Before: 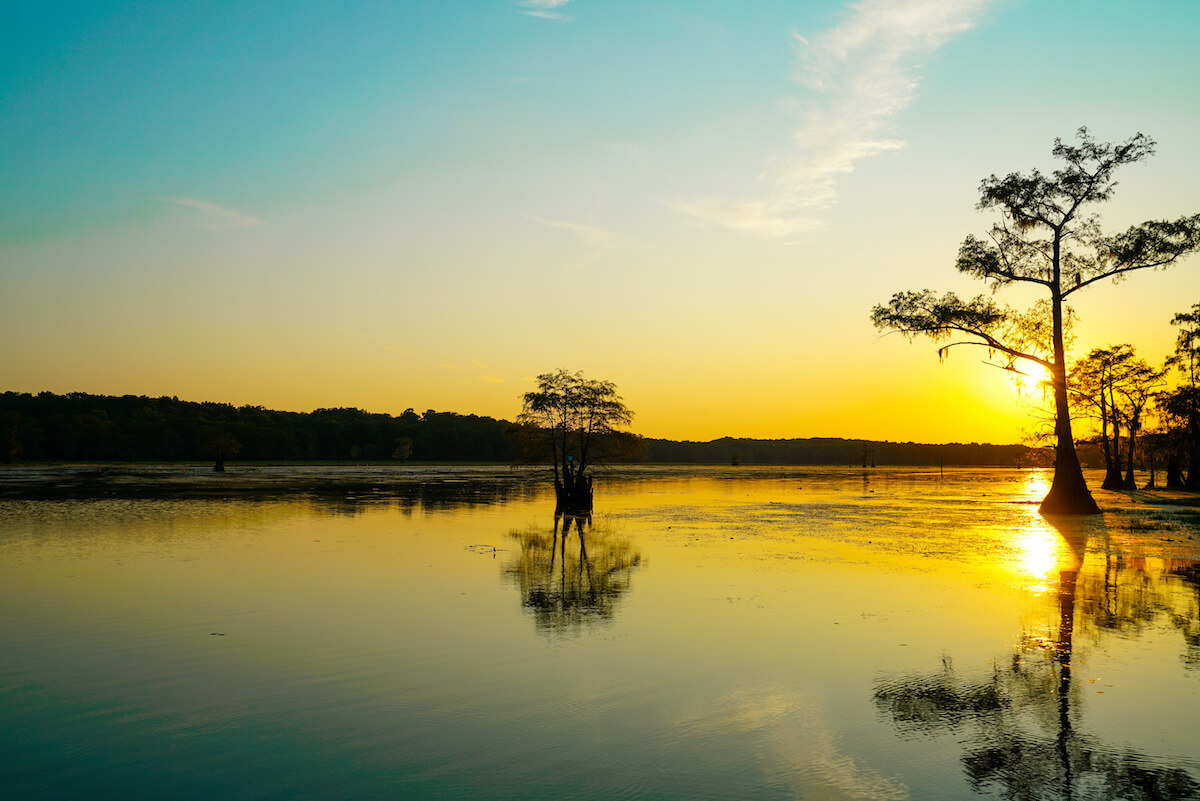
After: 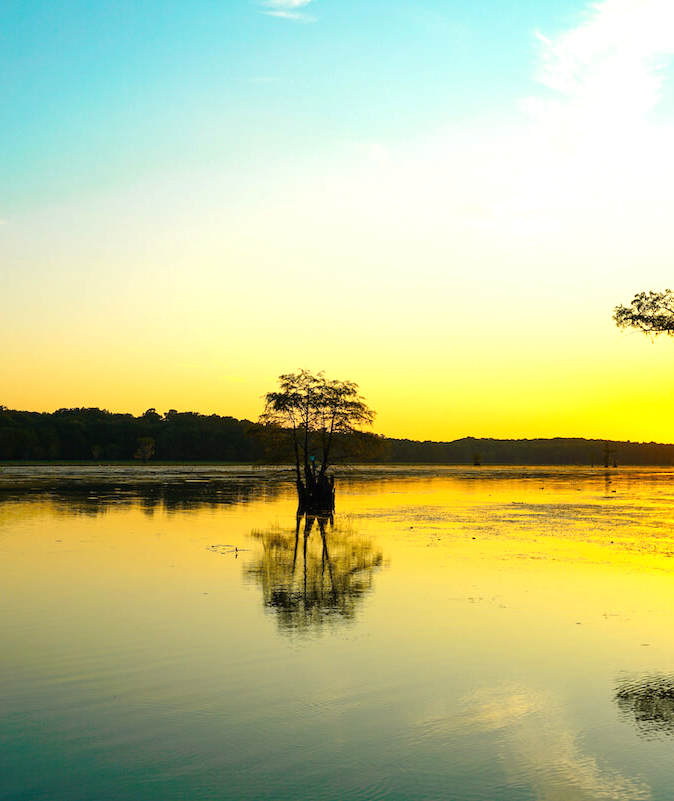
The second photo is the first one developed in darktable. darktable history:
exposure: black level correction 0, exposure 0.698 EV, compensate exposure bias true, compensate highlight preservation false
crop: left 21.523%, right 22.279%
